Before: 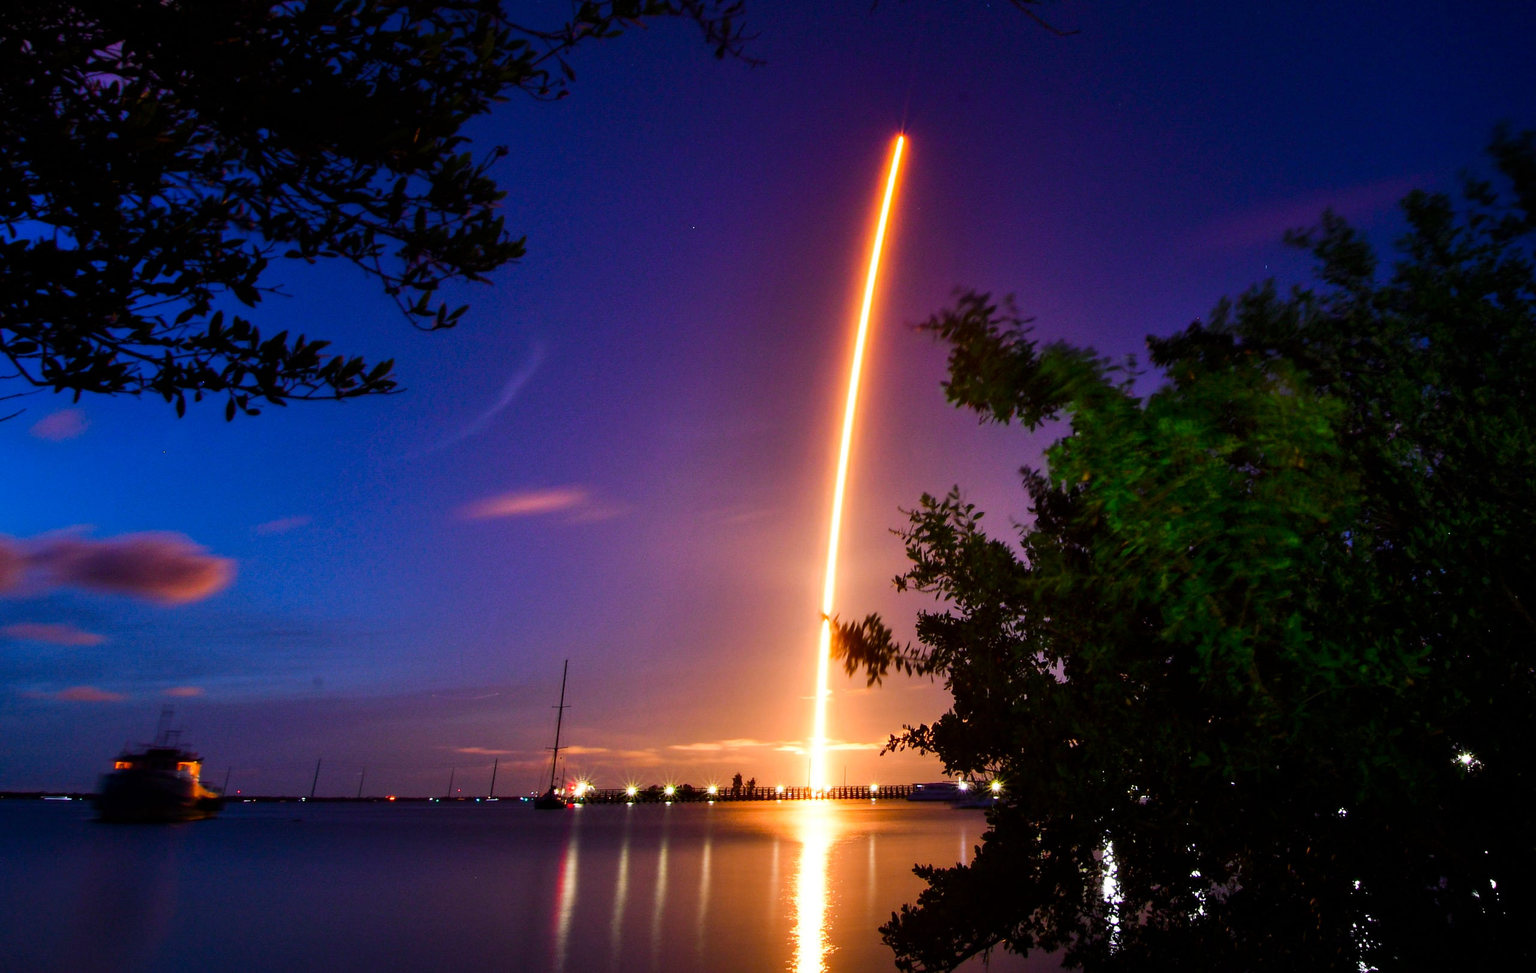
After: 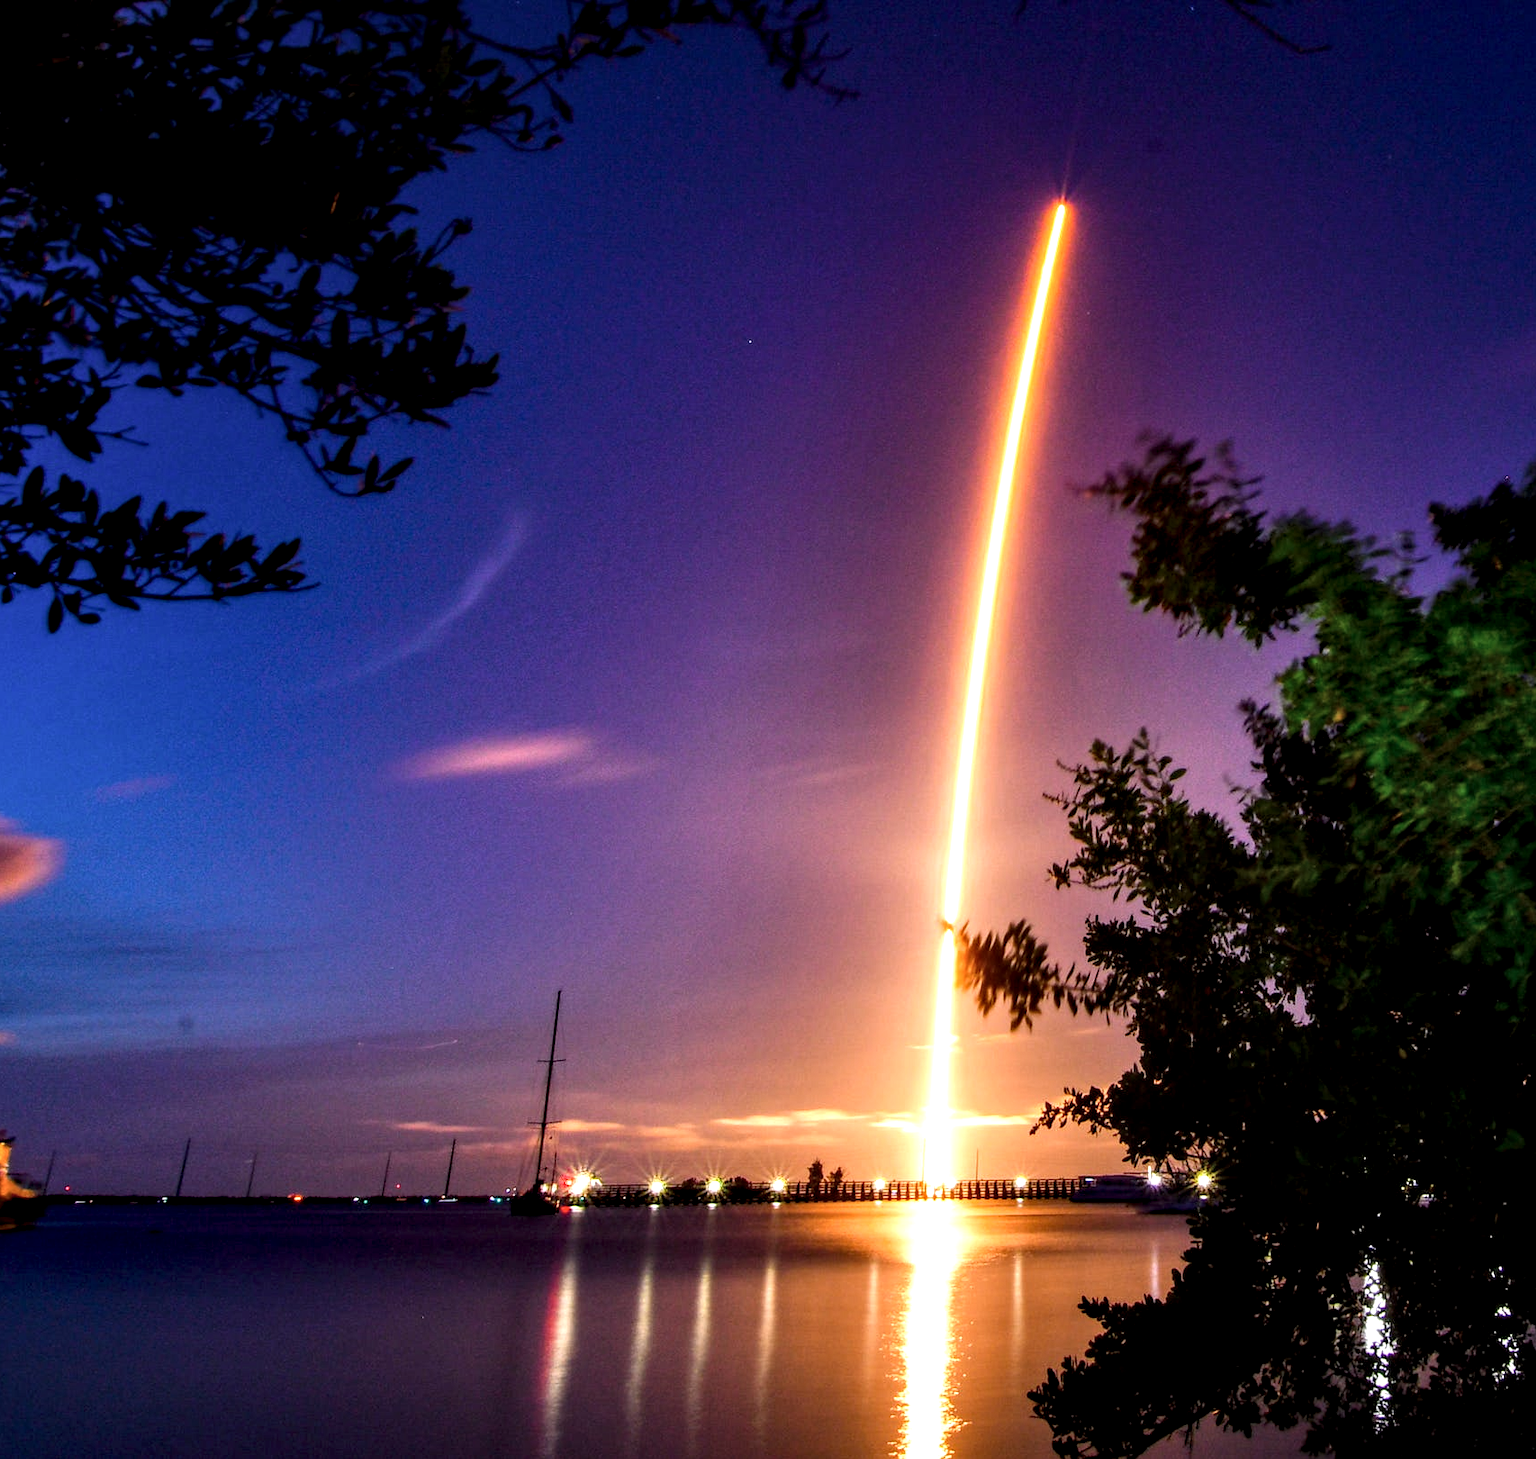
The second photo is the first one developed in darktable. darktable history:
crop and rotate: left 12.648%, right 20.685%
local contrast: highlights 79%, shadows 56%, detail 175%, midtone range 0.428
